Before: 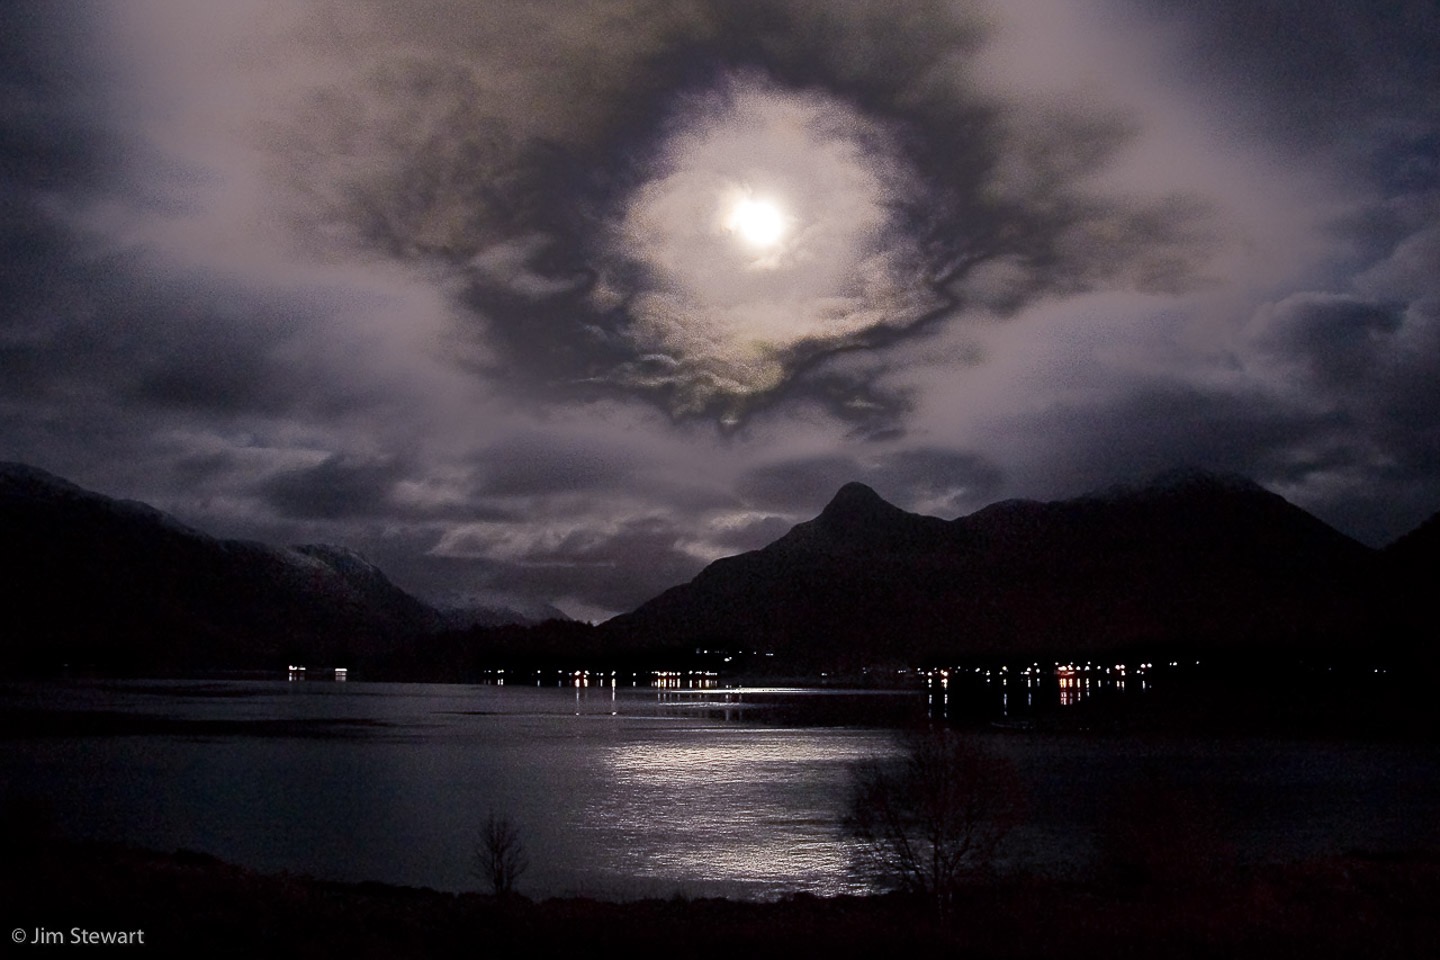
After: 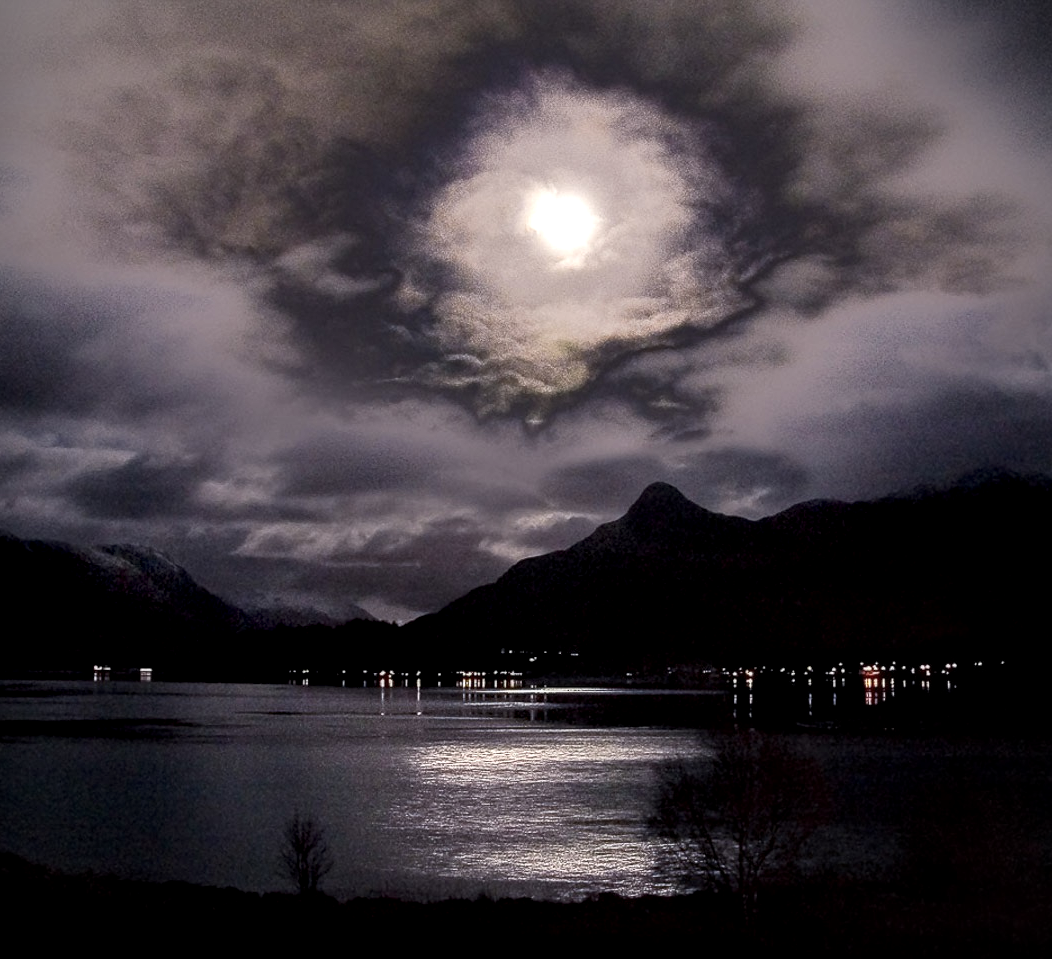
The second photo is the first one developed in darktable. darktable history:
vignetting: fall-off start 91.89%, brightness -0.289, unbound false
crop: left 13.582%, right 13.316%
local contrast: detail 144%
